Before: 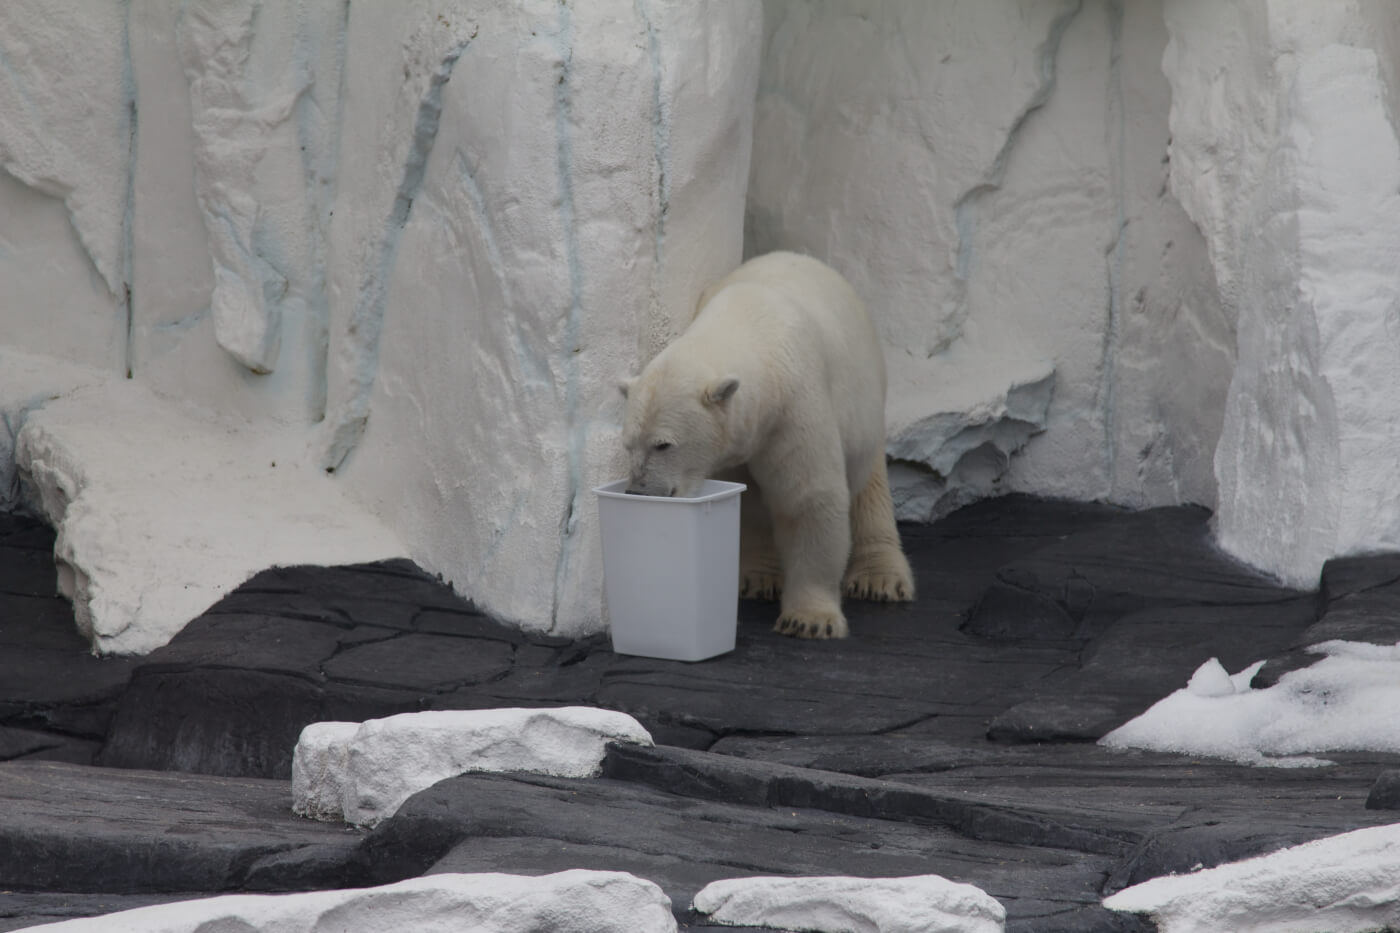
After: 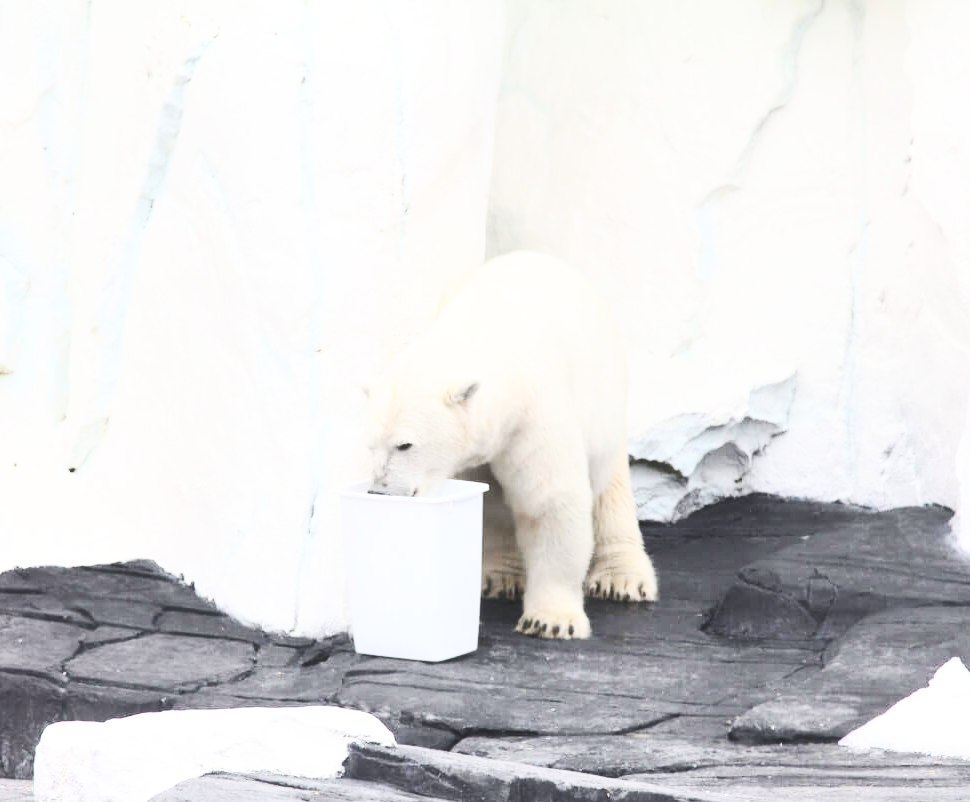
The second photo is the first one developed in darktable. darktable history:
crop: left 18.479%, right 12.2%, bottom 13.971%
exposure: black level correction 0, exposure 1 EV, compensate exposure bias true, compensate highlight preservation false
contrast brightness saturation: contrast 0.43, brightness 0.56, saturation -0.19
base curve: curves: ch0 [(0, 0) (0.028, 0.03) (0.121, 0.232) (0.46, 0.748) (0.859, 0.968) (1, 1)], preserve colors none
